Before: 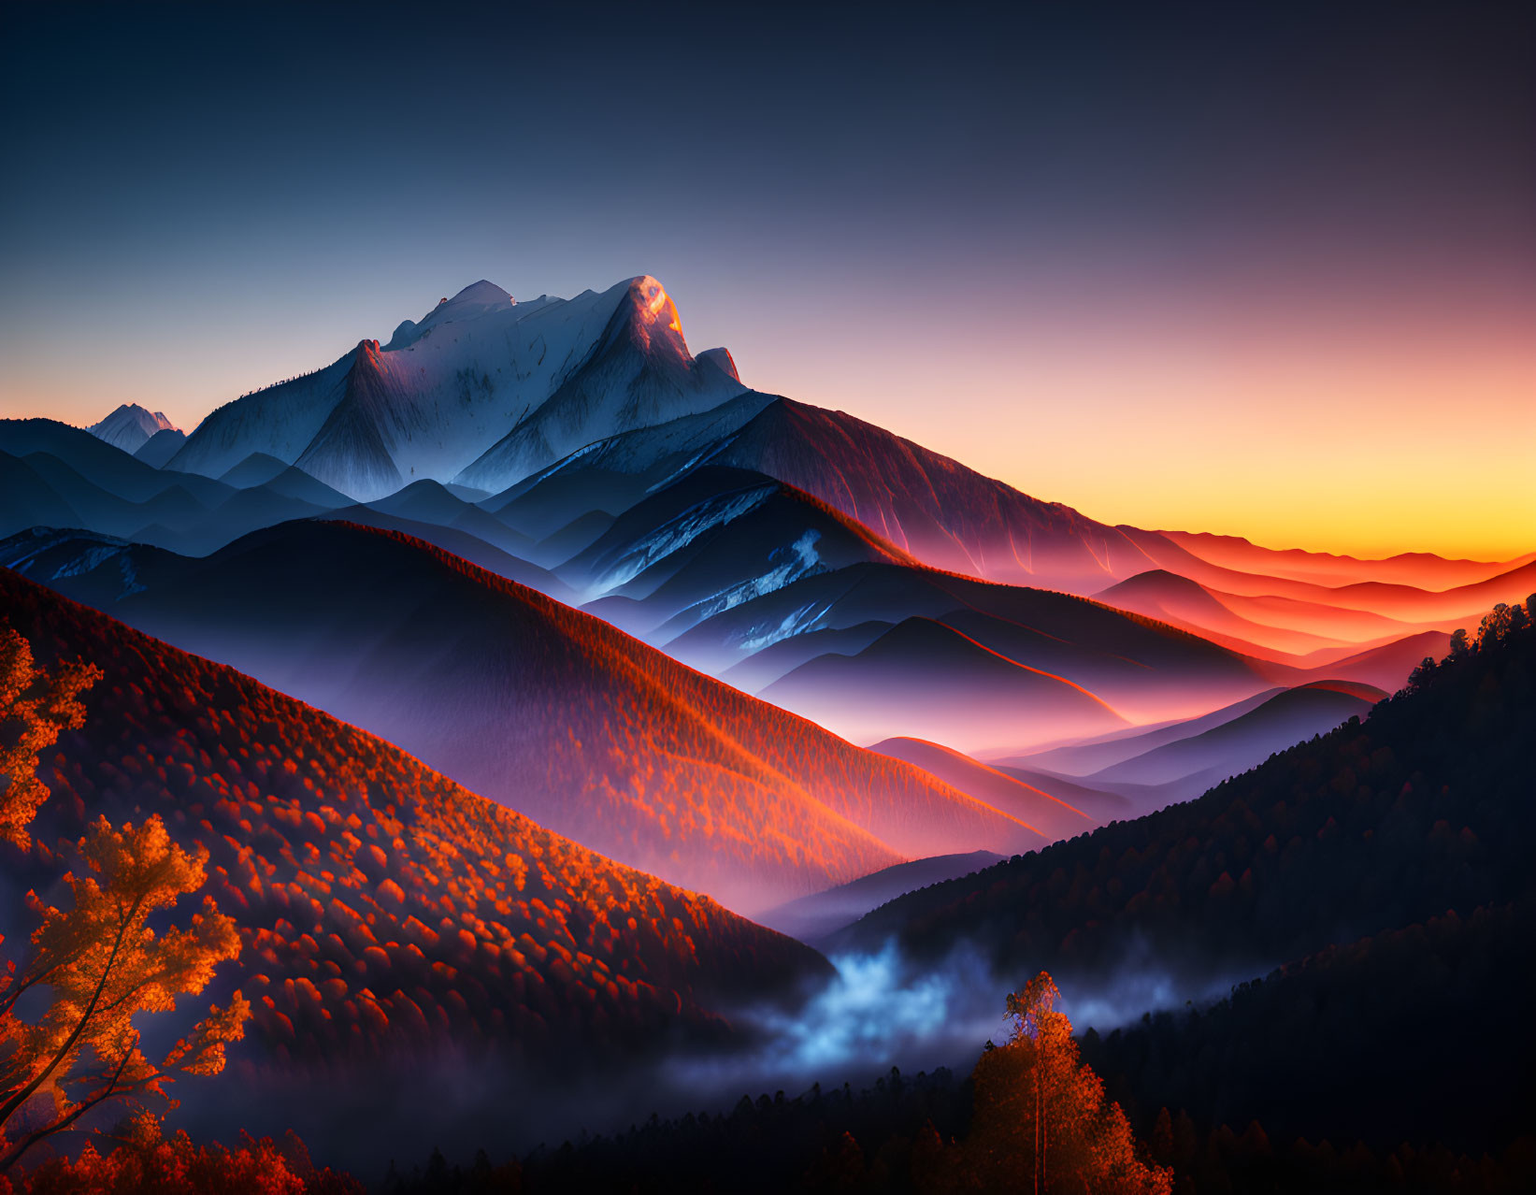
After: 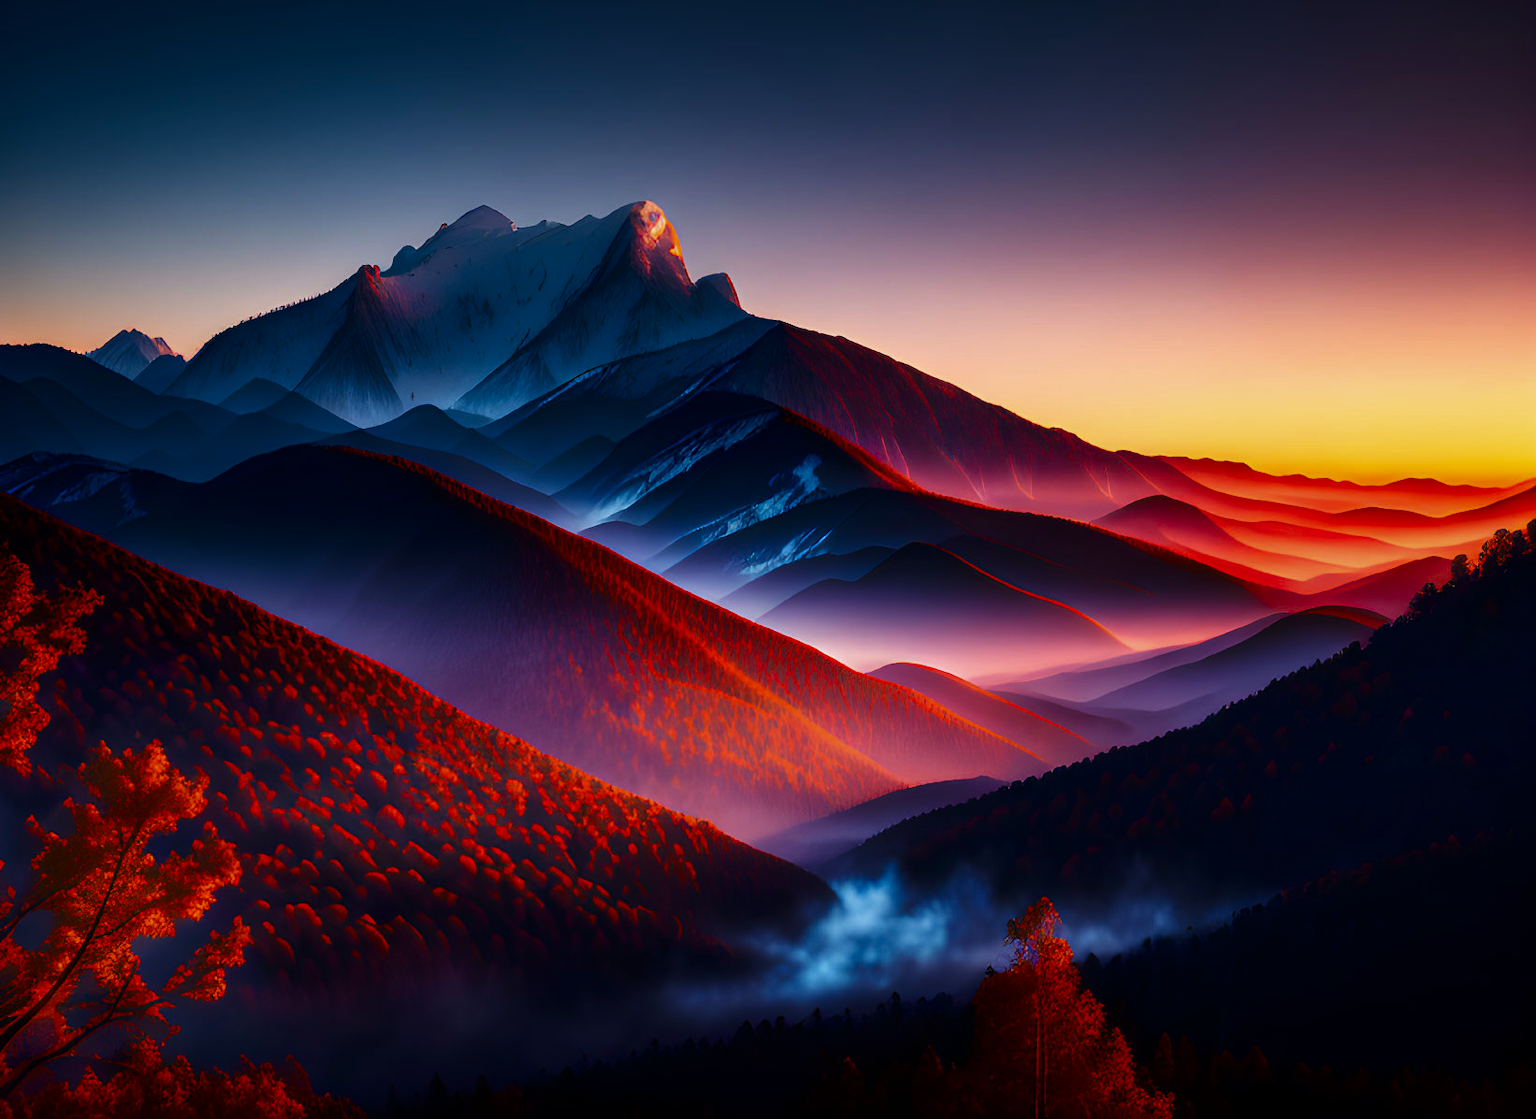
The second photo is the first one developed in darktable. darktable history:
crop and rotate: top 6.273%
contrast brightness saturation: brightness -0.207, saturation 0.075
exposure: compensate highlight preservation false
velvia: strength 14.61%
